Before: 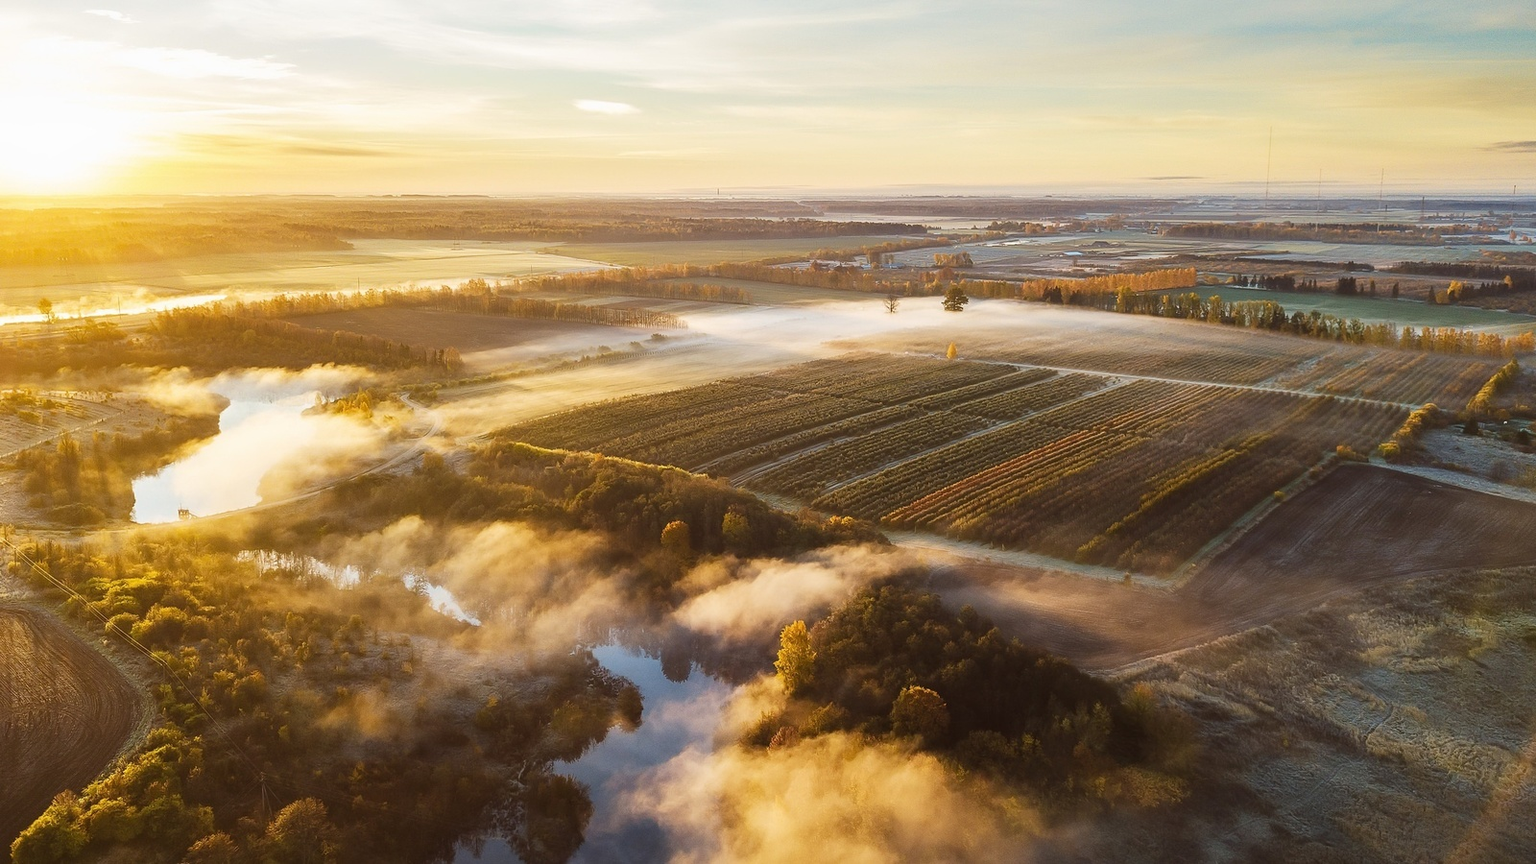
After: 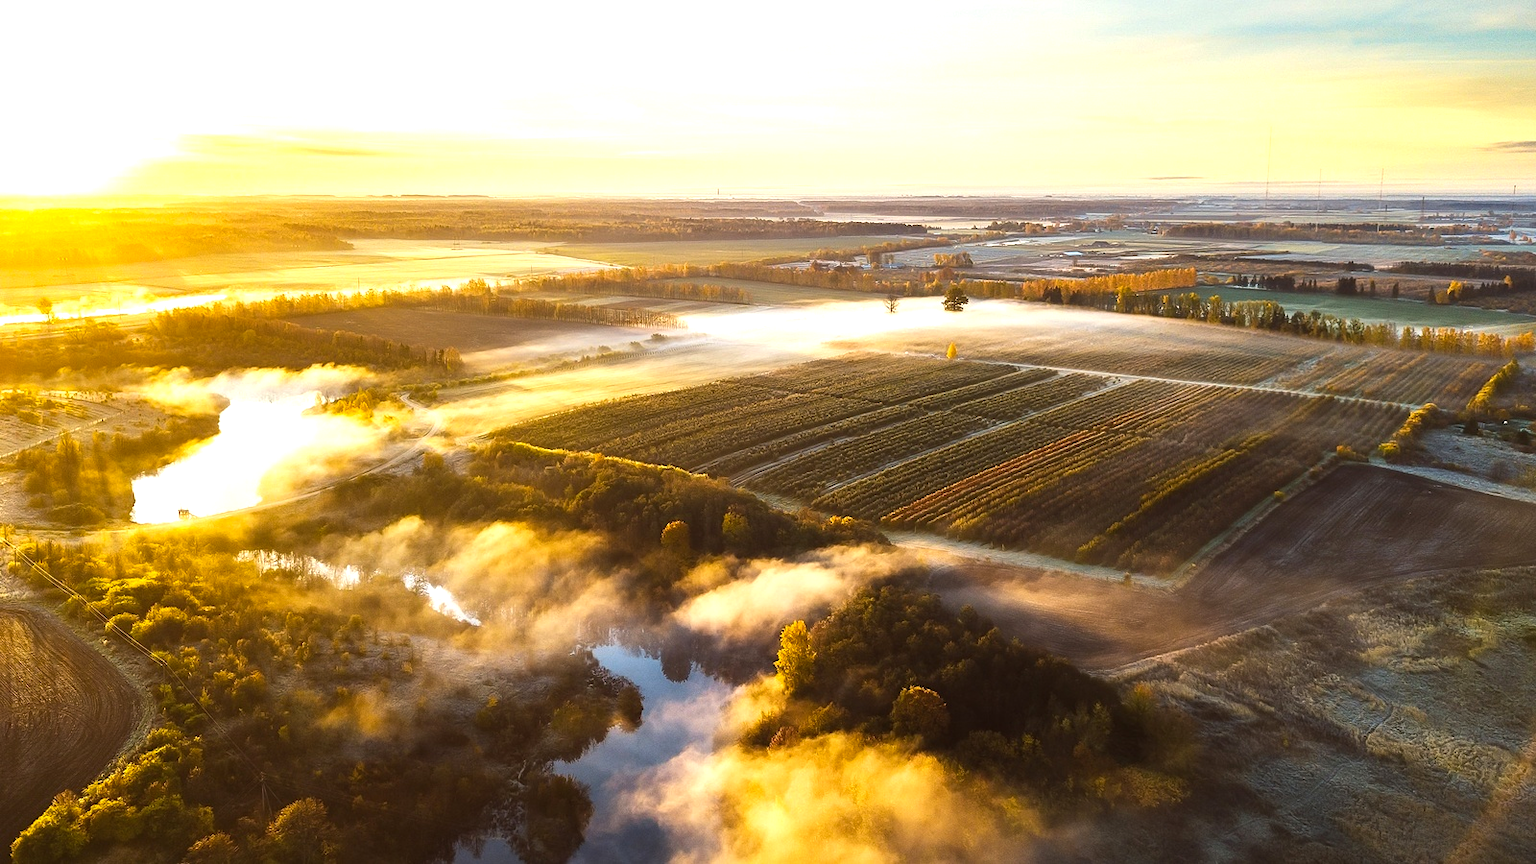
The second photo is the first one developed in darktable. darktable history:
color correction: highlights b* 0.016, saturation 0.977
color balance rgb: linear chroma grading › global chroma 15.477%, perceptual saturation grading › global saturation 0.454%, perceptual brilliance grading › global brilliance -4.765%, perceptual brilliance grading › highlights 24.28%, perceptual brilliance grading › mid-tones 7.179%, perceptual brilliance grading › shadows -4.783%
